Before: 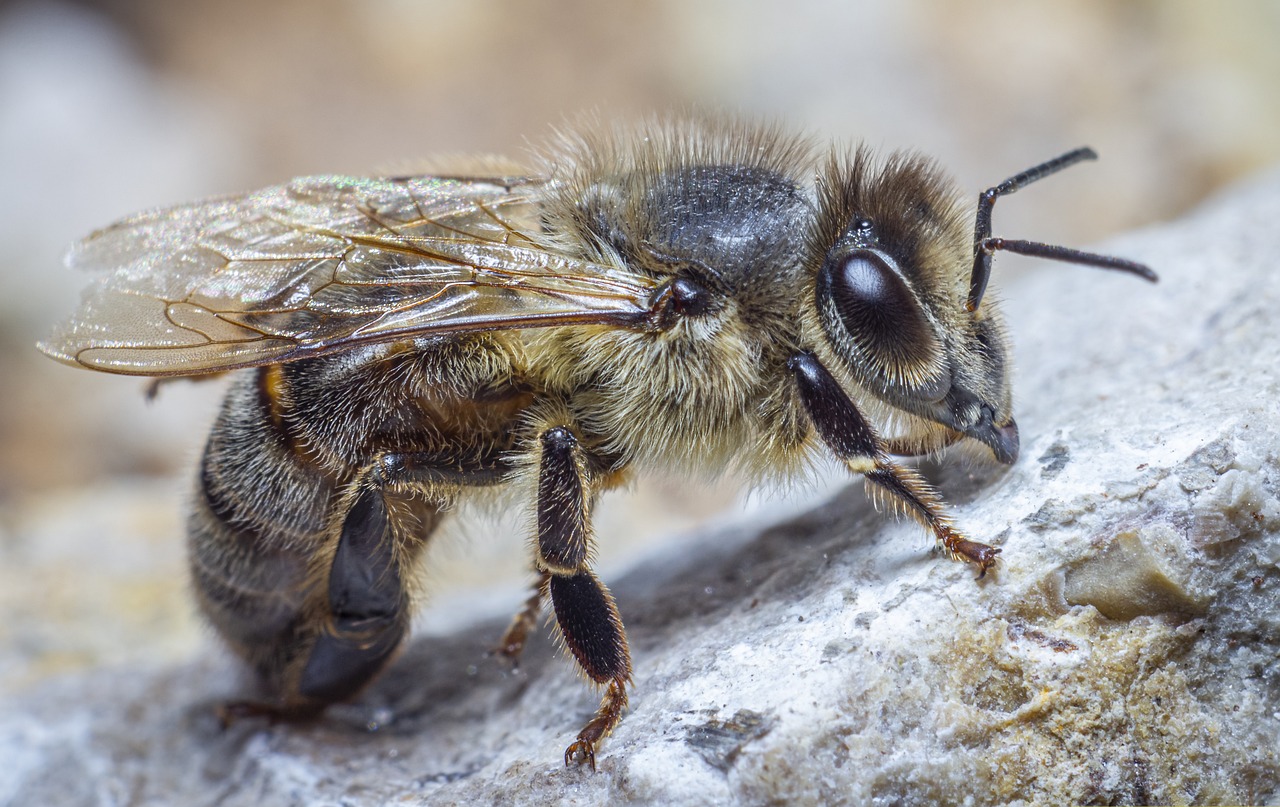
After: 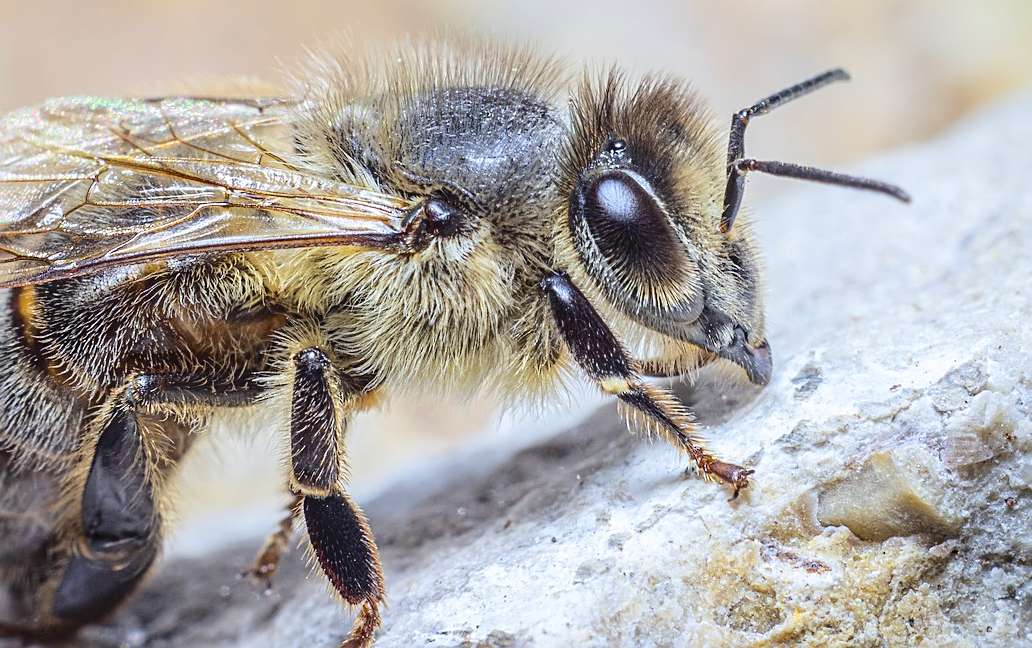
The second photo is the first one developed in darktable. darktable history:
contrast brightness saturation: brightness 0.093, saturation 0.192
crop: left 19.355%, top 9.865%, right 0%, bottom 9.731%
tone curve: curves: ch0 [(0, 0) (0.003, 0.047) (0.011, 0.05) (0.025, 0.053) (0.044, 0.057) (0.069, 0.062) (0.1, 0.084) (0.136, 0.115) (0.177, 0.159) (0.224, 0.216) (0.277, 0.289) (0.335, 0.382) (0.399, 0.474) (0.468, 0.561) (0.543, 0.636) (0.623, 0.705) (0.709, 0.778) (0.801, 0.847) (0.898, 0.916) (1, 1)], color space Lab, independent channels, preserve colors none
sharpen: on, module defaults
